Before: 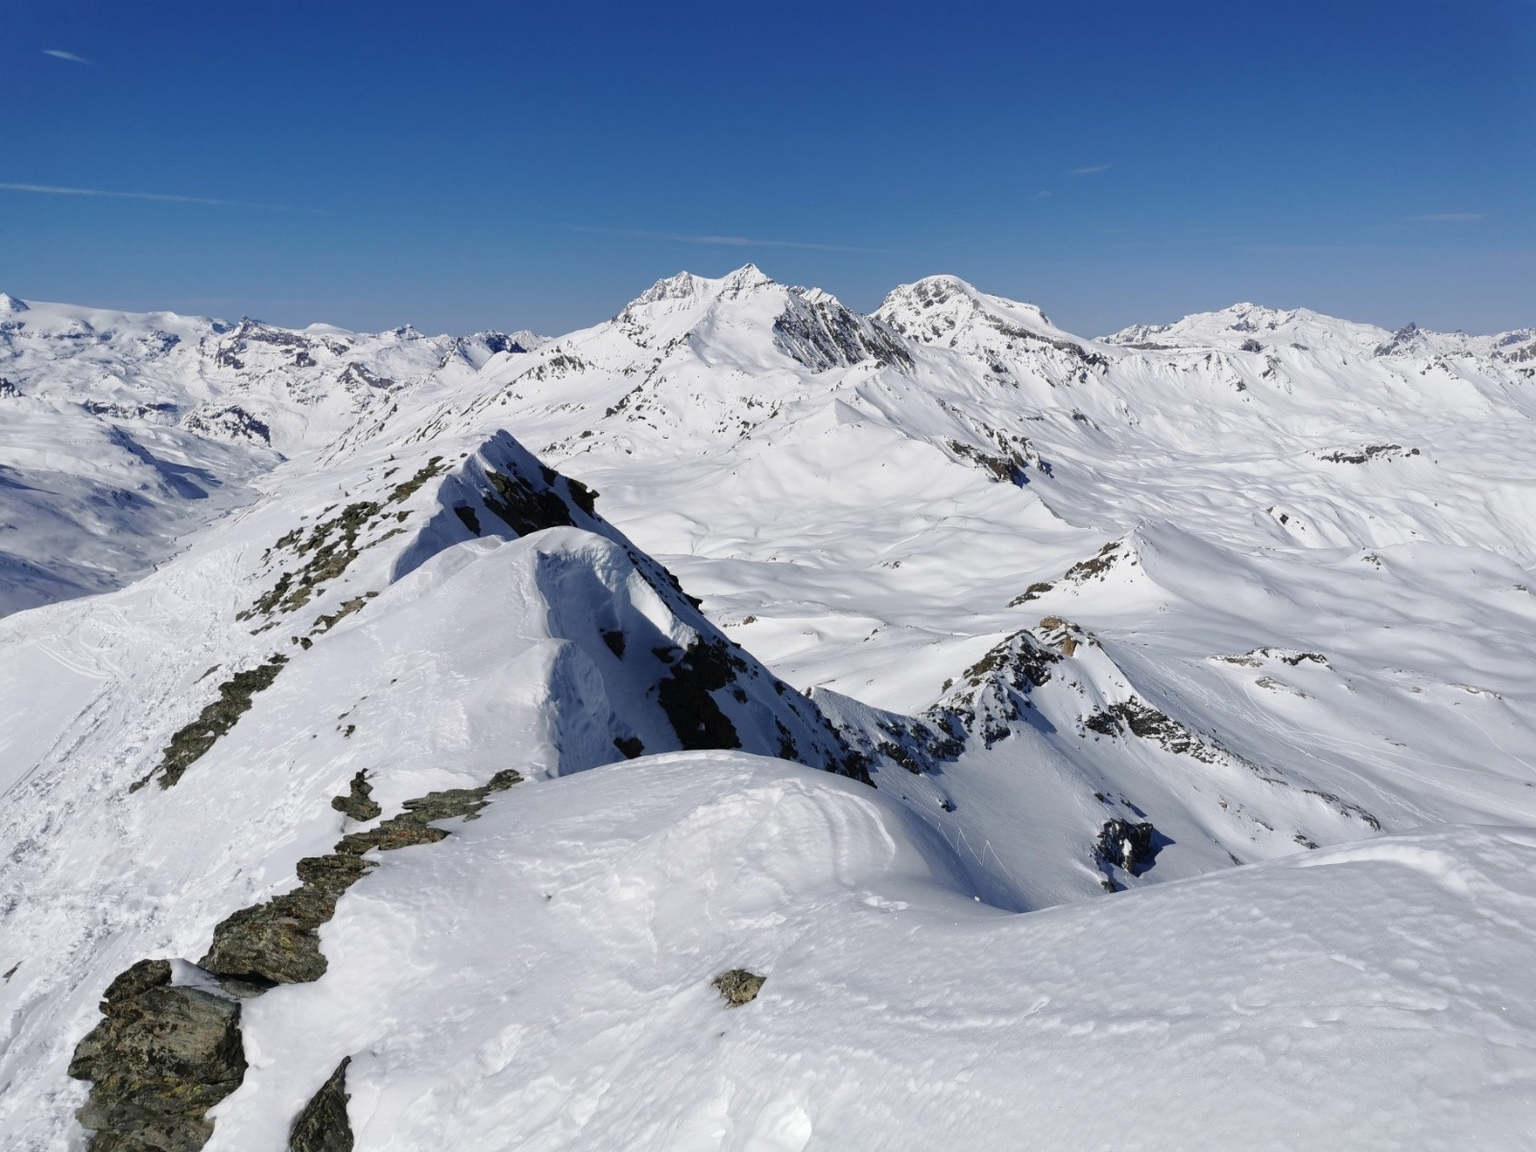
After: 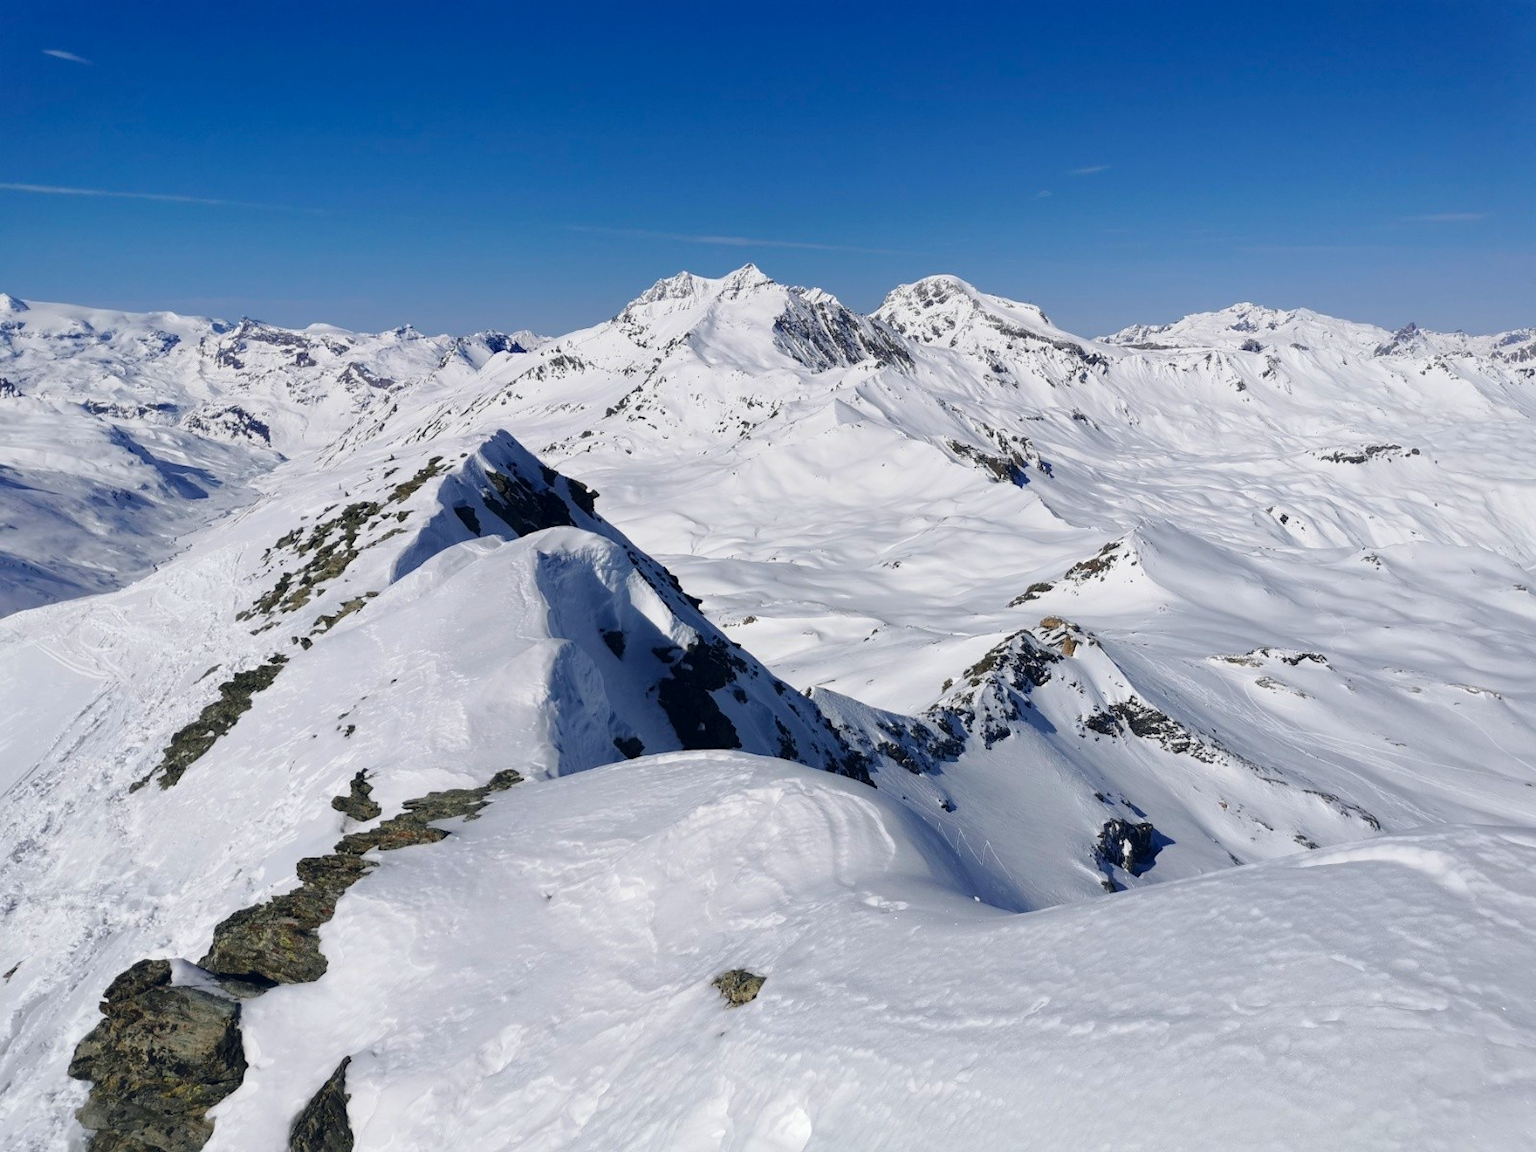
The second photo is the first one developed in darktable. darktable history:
color balance rgb: global offset › chroma 0.06%, global offset › hue 253.81°, perceptual saturation grading › global saturation 25.234%
